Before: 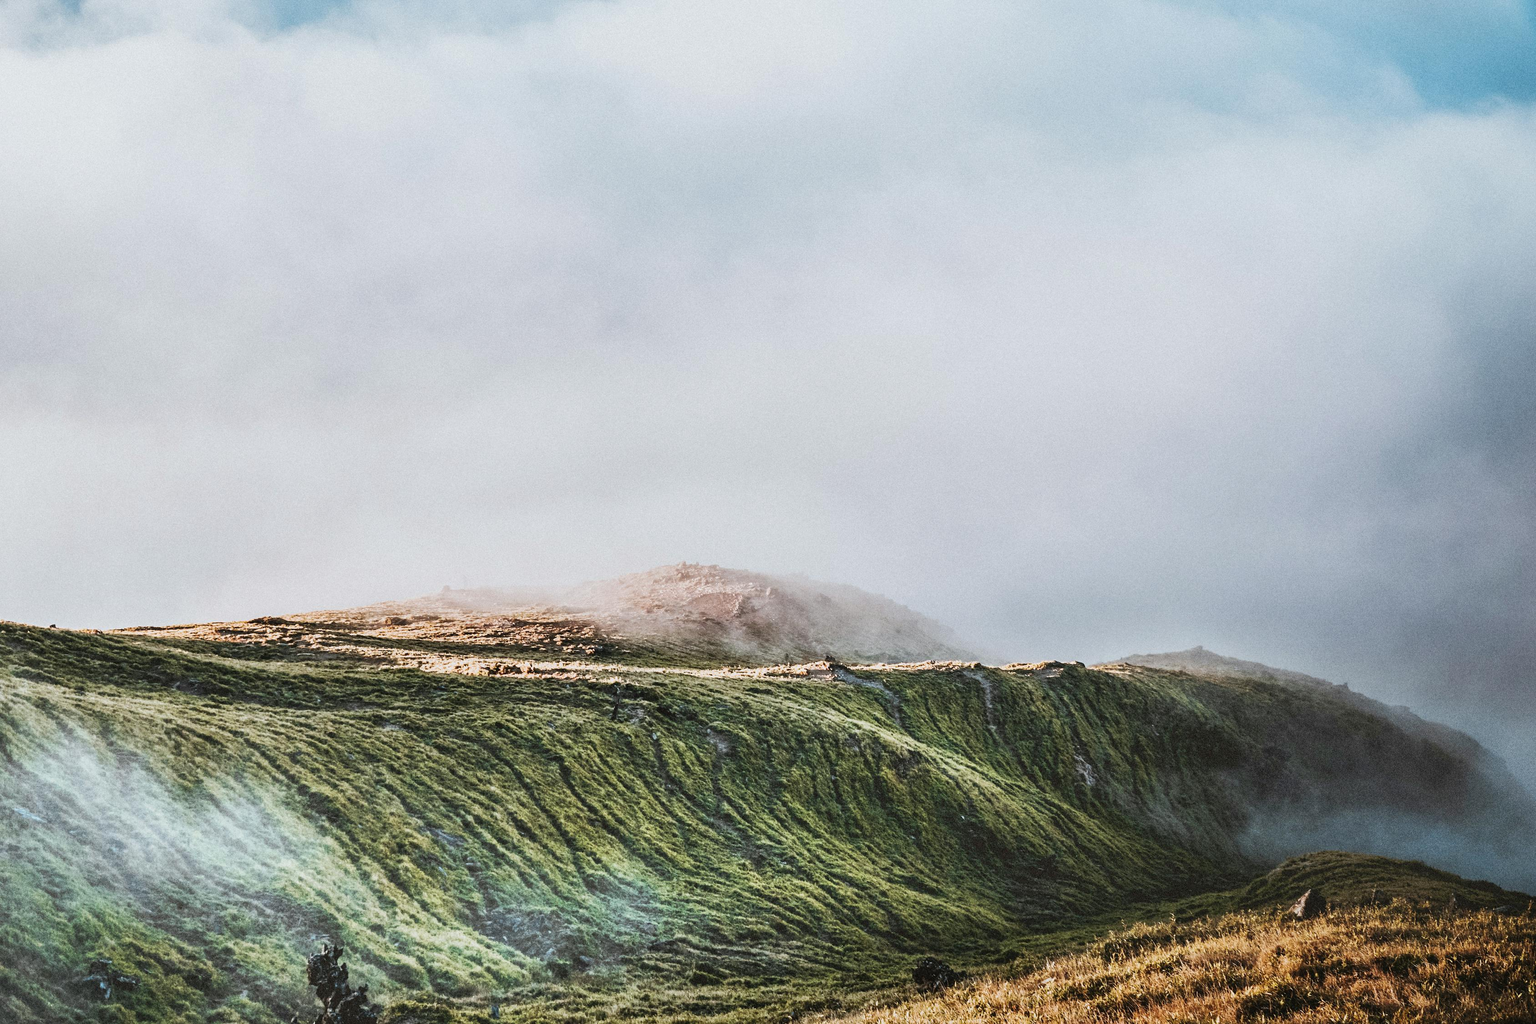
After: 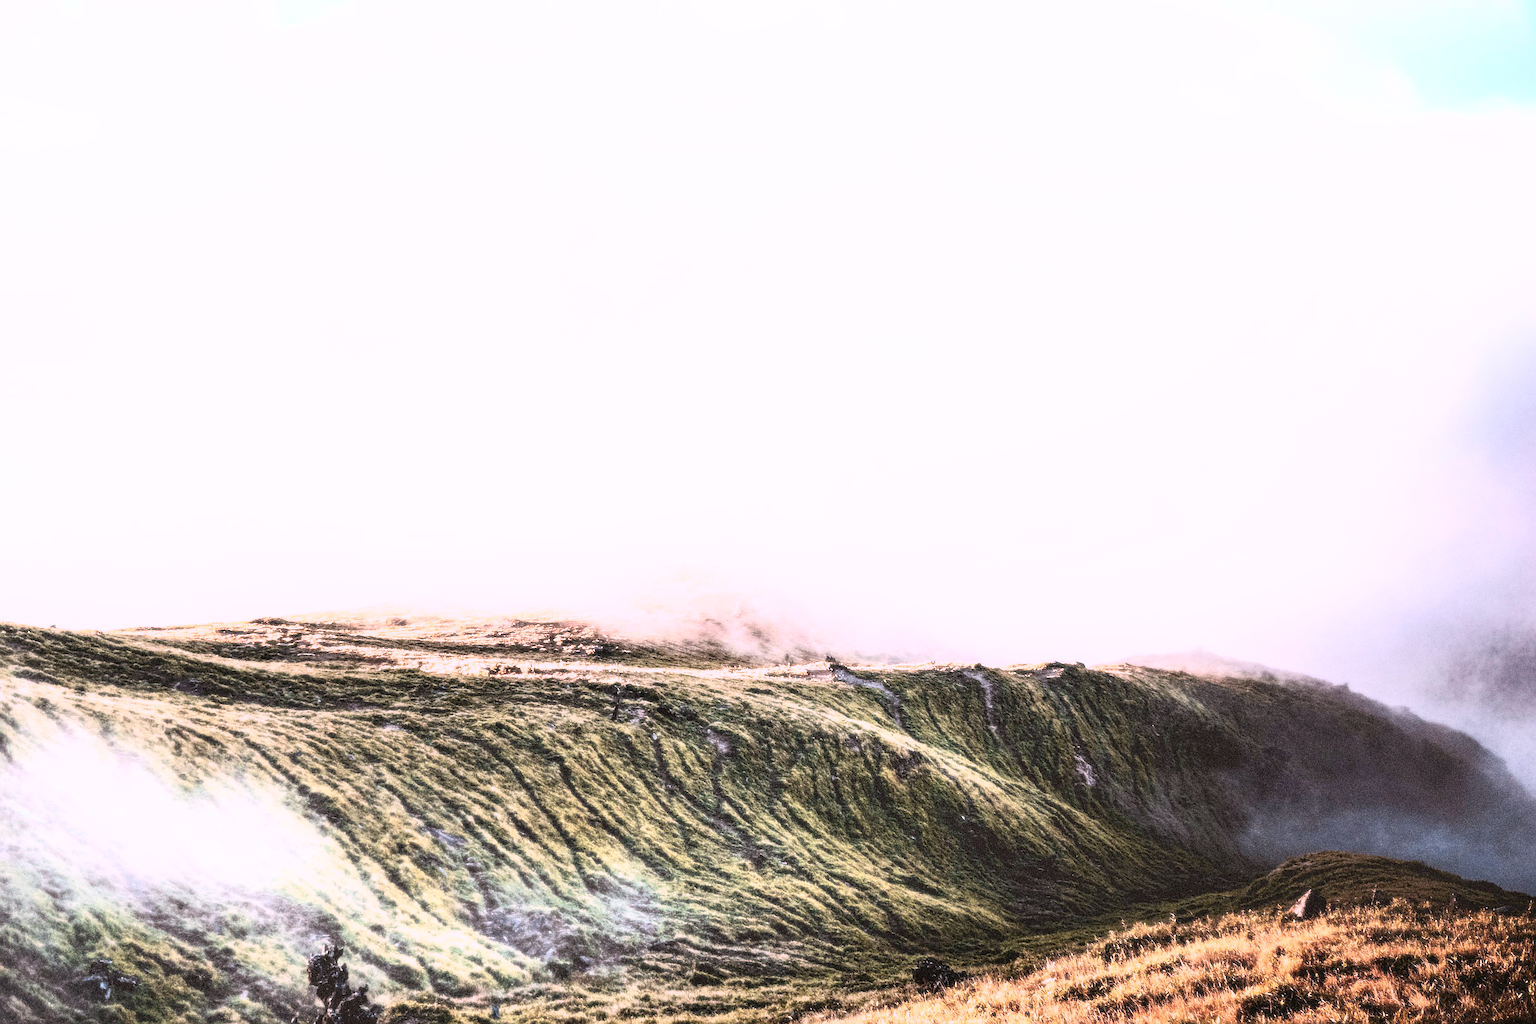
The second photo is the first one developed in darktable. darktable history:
white balance: red 1.188, blue 1.11
sharpen: on, module defaults
bloom: size 0%, threshold 54.82%, strength 8.31%
shadows and highlights: shadows -21.3, highlights 100, soften with gaussian
